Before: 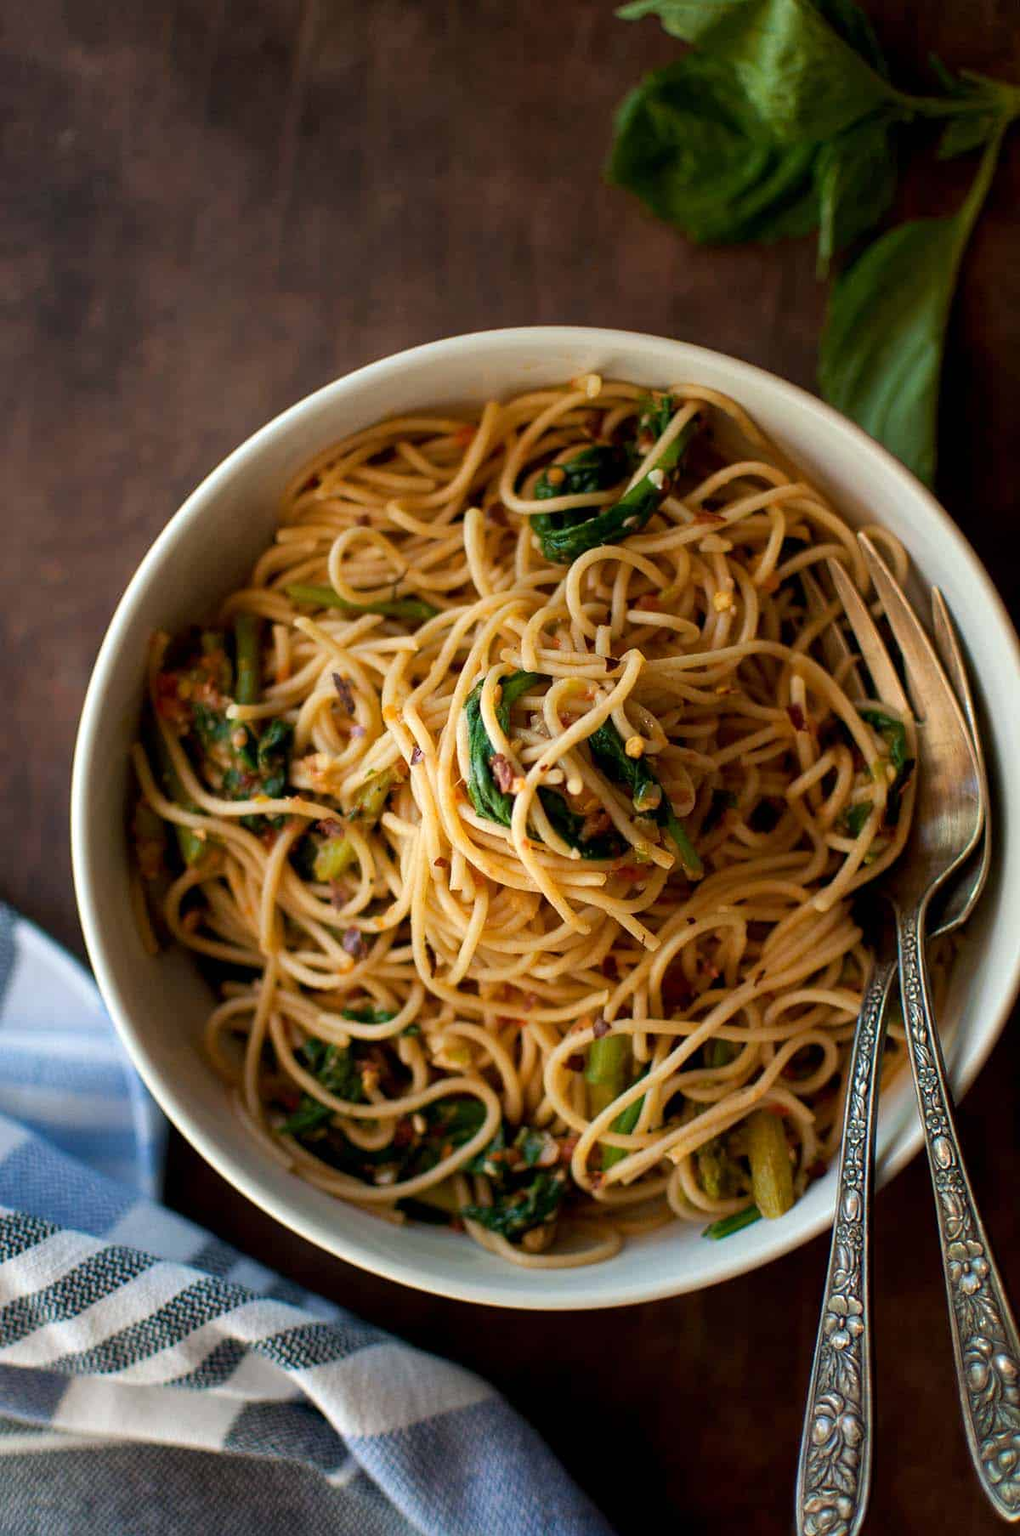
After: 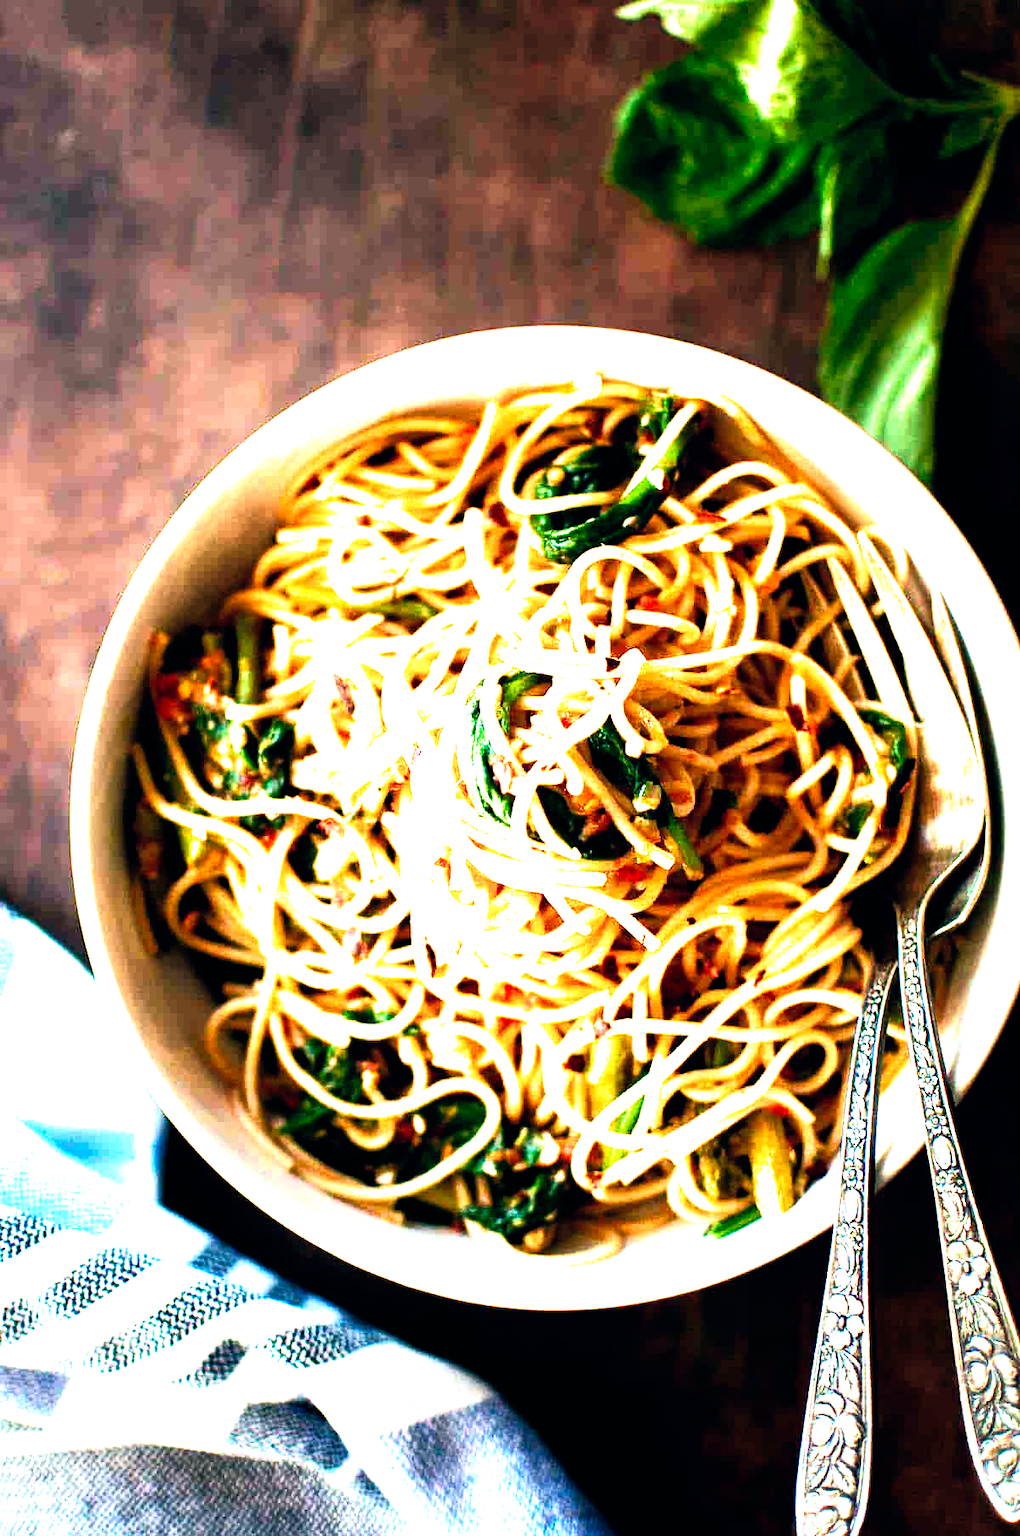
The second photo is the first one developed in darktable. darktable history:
color balance: lift [1.016, 0.983, 1, 1.017], gamma [0.958, 1, 1, 1], gain [0.981, 1.007, 0.993, 1.002], input saturation 118.26%, contrast 13.43%, contrast fulcrum 21.62%, output saturation 82.76%
filmic rgb: black relative exposure -8.2 EV, white relative exposure 2.2 EV, threshold 3 EV, hardness 7.11, latitude 85.74%, contrast 1.696, highlights saturation mix -4%, shadows ↔ highlights balance -2.69%, preserve chrominance no, color science v5 (2021), contrast in shadows safe, contrast in highlights safe, enable highlight reconstruction true
exposure: exposure 2 EV, compensate highlight preservation false
tone equalizer: on, module defaults
shadows and highlights: shadows 0, highlights 40
